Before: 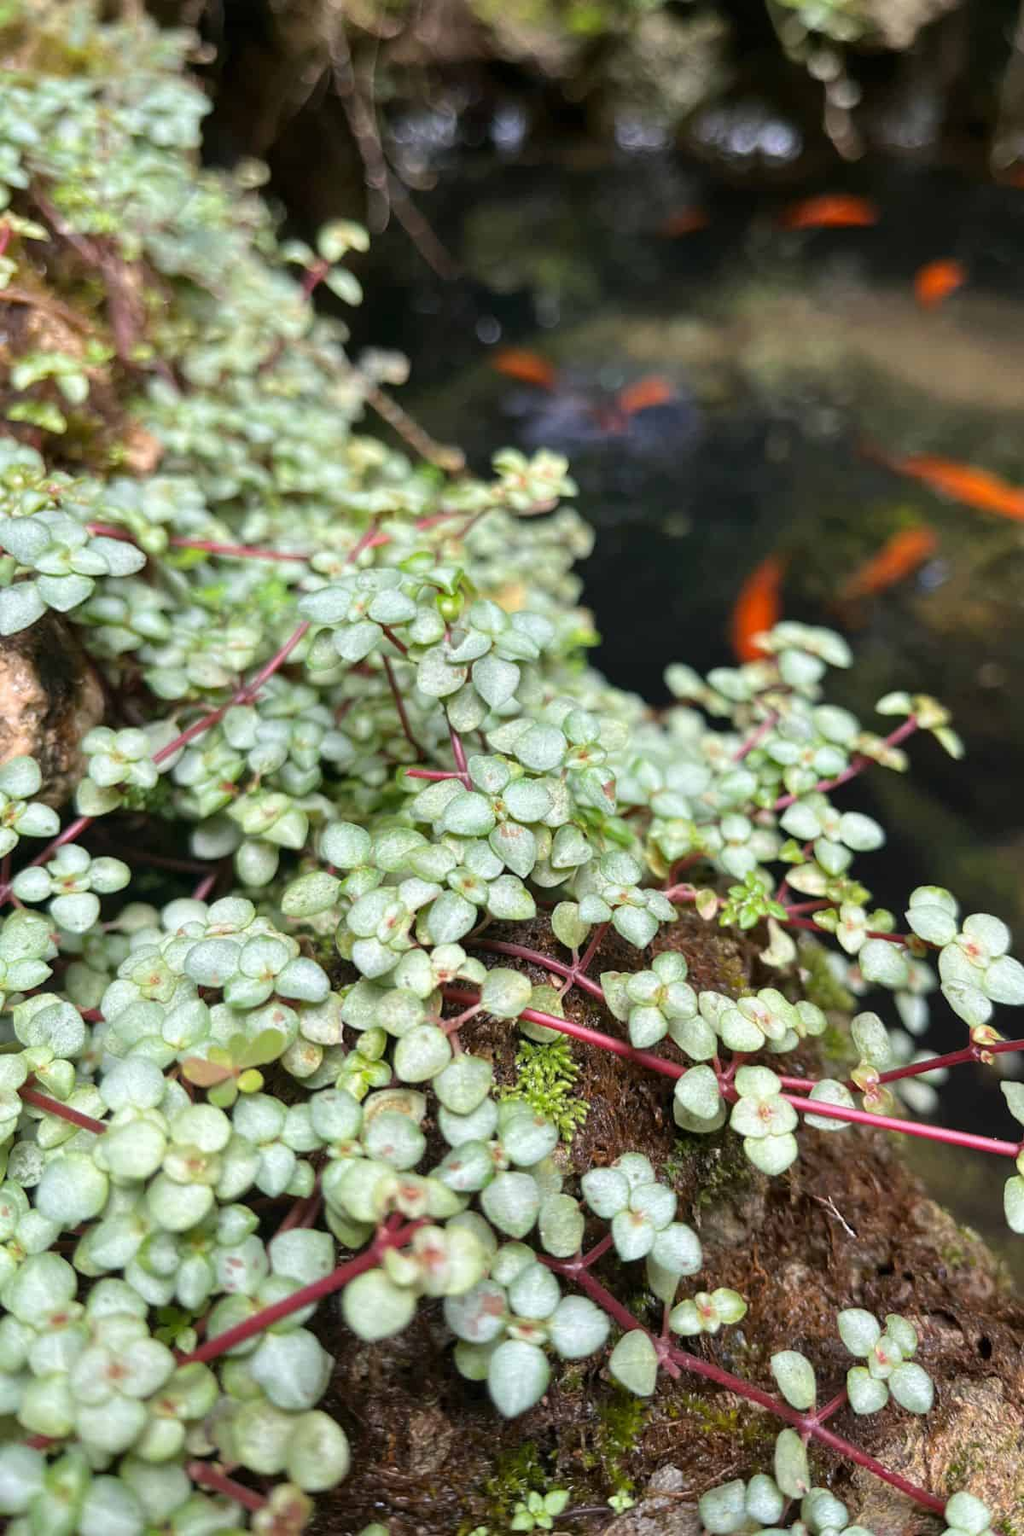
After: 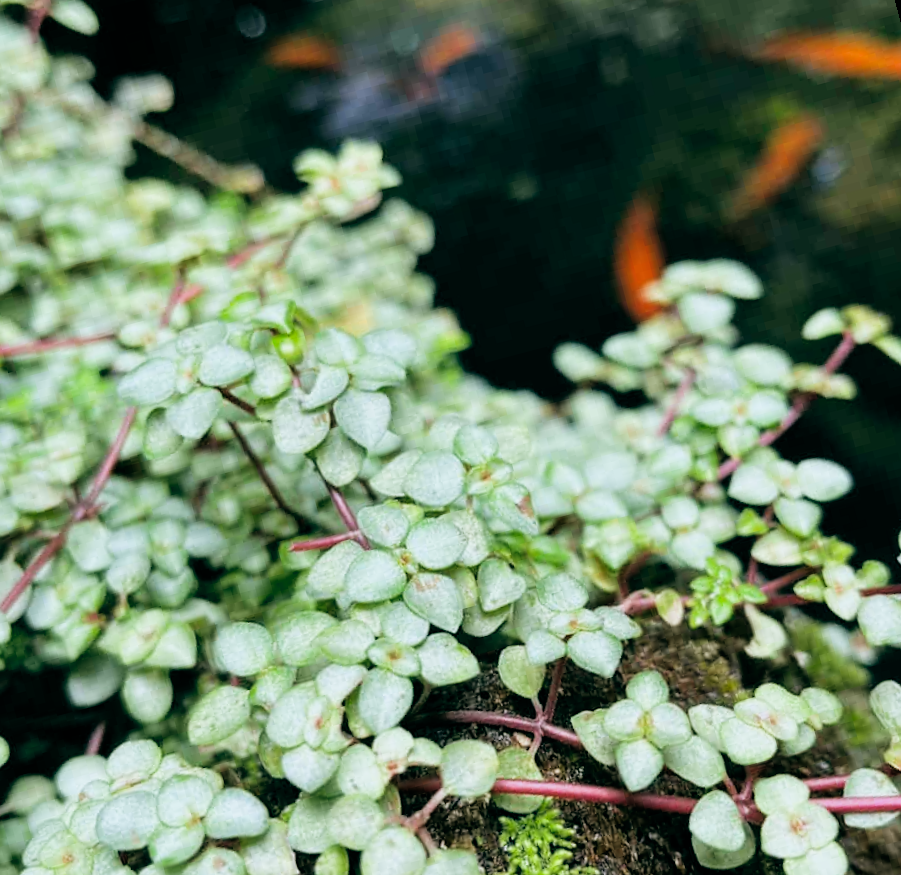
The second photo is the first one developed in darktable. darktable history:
exposure: black level correction 0.003, exposure 0.383 EV, compensate highlight preservation false
color balance: lift [1.005, 0.99, 1.007, 1.01], gamma [1, 1.034, 1.032, 0.966], gain [0.873, 1.055, 1.067, 0.933]
rotate and perspective: rotation -14.8°, crop left 0.1, crop right 0.903, crop top 0.25, crop bottom 0.748
crop: left 18.479%, right 12.2%, bottom 13.971%
white balance: red 0.931, blue 1.11
filmic rgb: black relative exposure -5 EV, white relative exposure 3.5 EV, hardness 3.19, contrast 1.2, highlights saturation mix -50%
